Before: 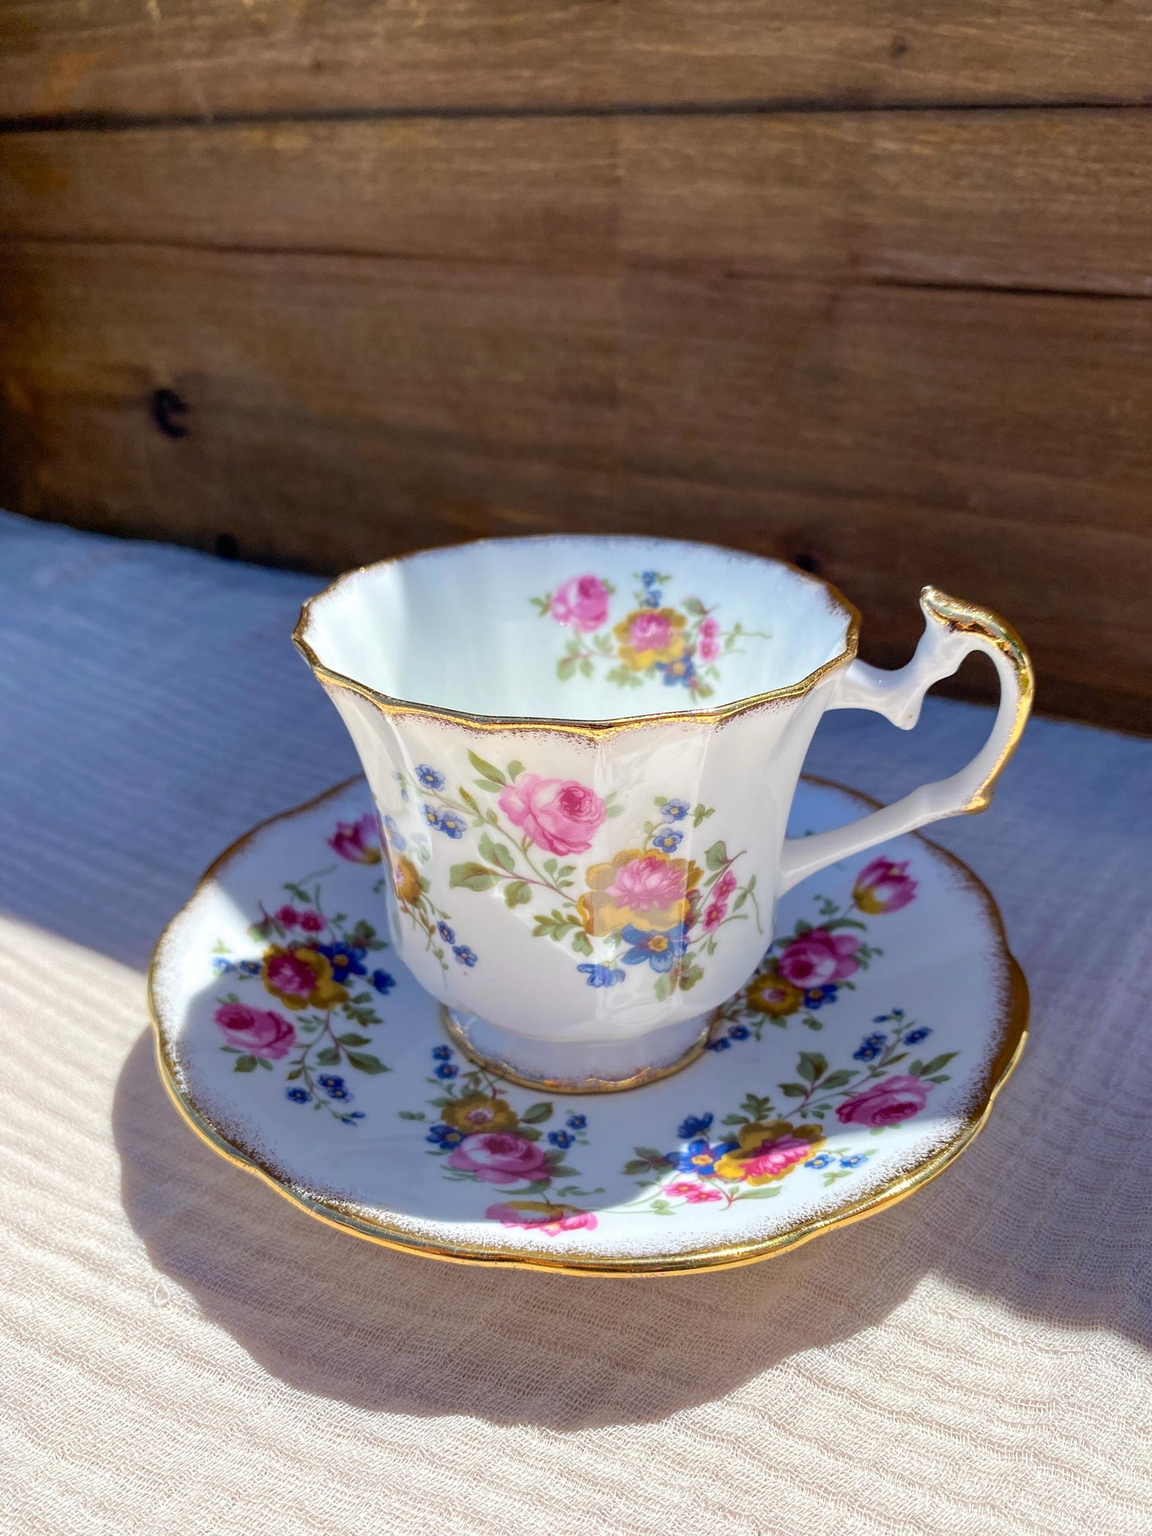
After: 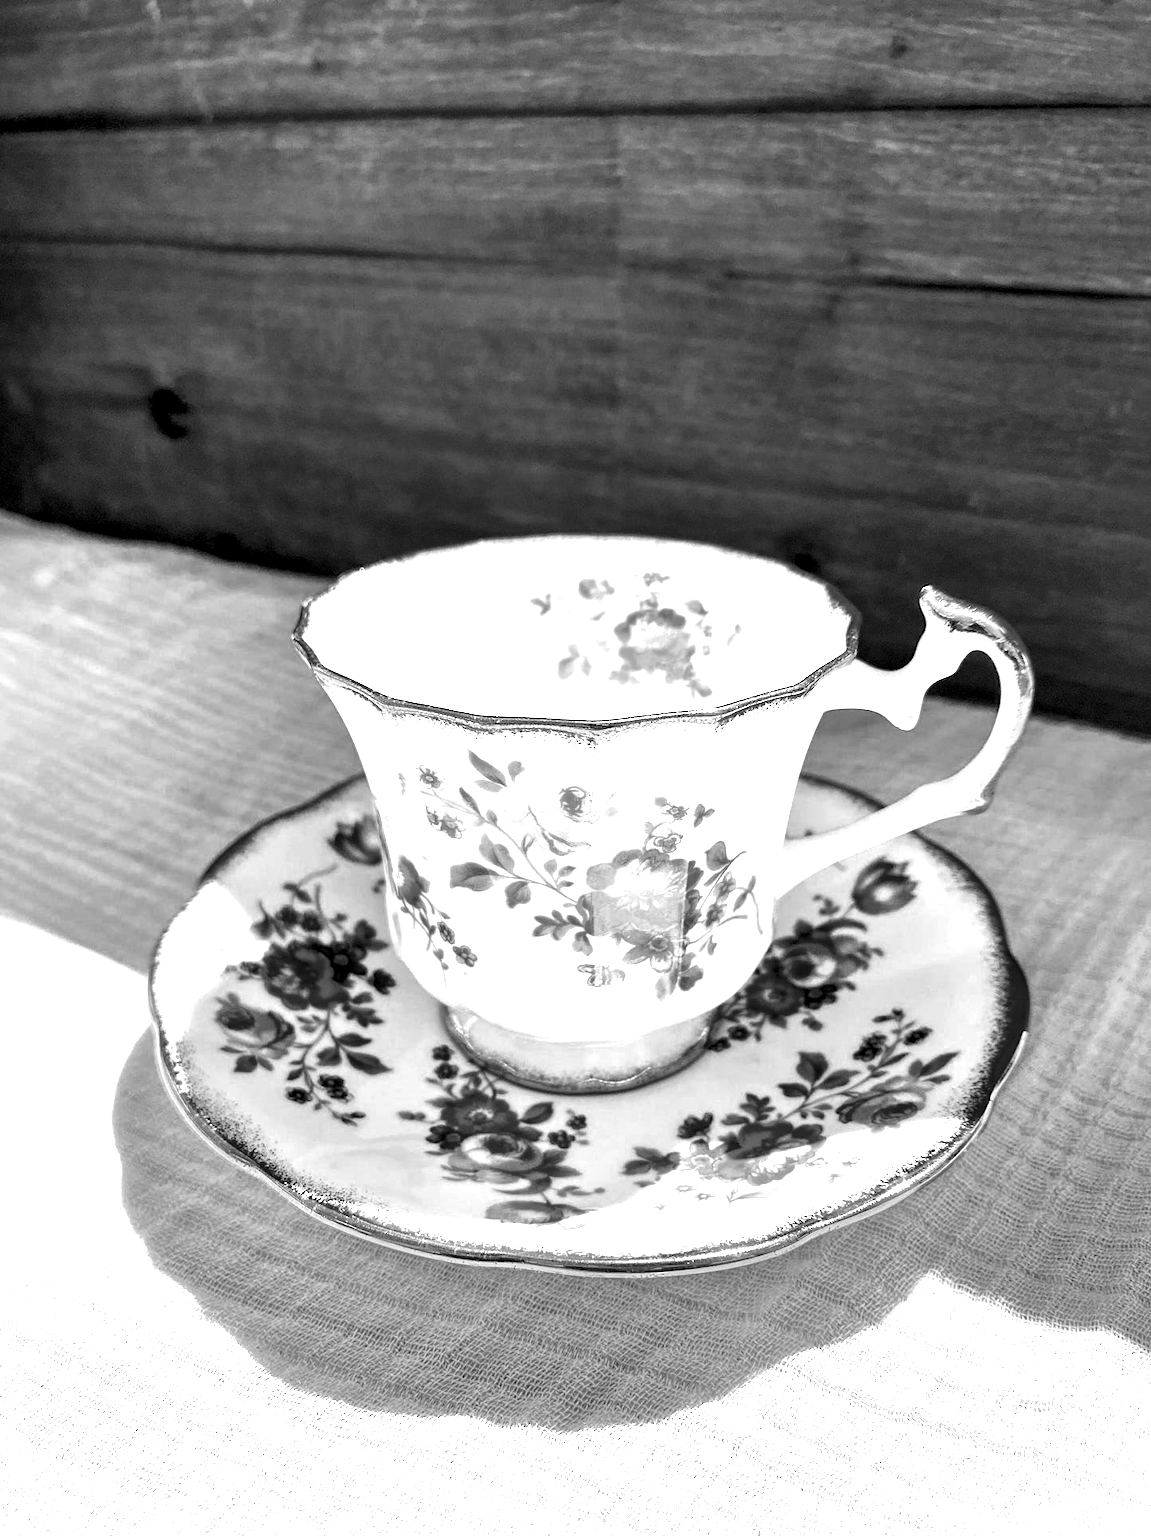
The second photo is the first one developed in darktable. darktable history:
contrast brightness saturation: saturation -0.064
color zones: curves: ch0 [(0, 0.613) (0.01, 0.613) (0.245, 0.448) (0.498, 0.529) (0.642, 0.665) (0.879, 0.777) (0.99, 0.613)]; ch1 [(0, 0) (0.143, 0) (0.286, 0) (0.429, 0) (0.571, 0) (0.714, 0) (0.857, 0)]
local contrast: mode bilateral grid, contrast 49, coarseness 50, detail 150%, midtone range 0.2
color calibration: output colorfulness [0, 0.315, 0, 0], illuminant as shot in camera, x 0.441, y 0.414, temperature 2910.77 K
